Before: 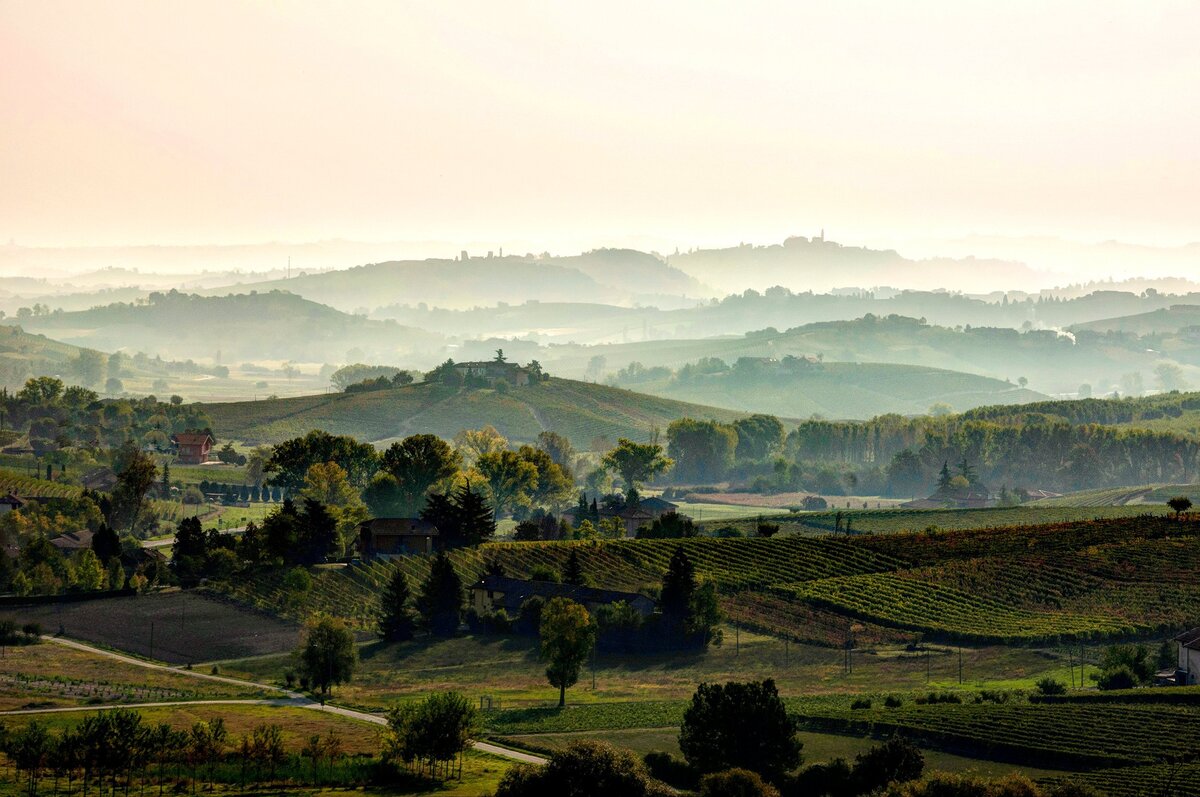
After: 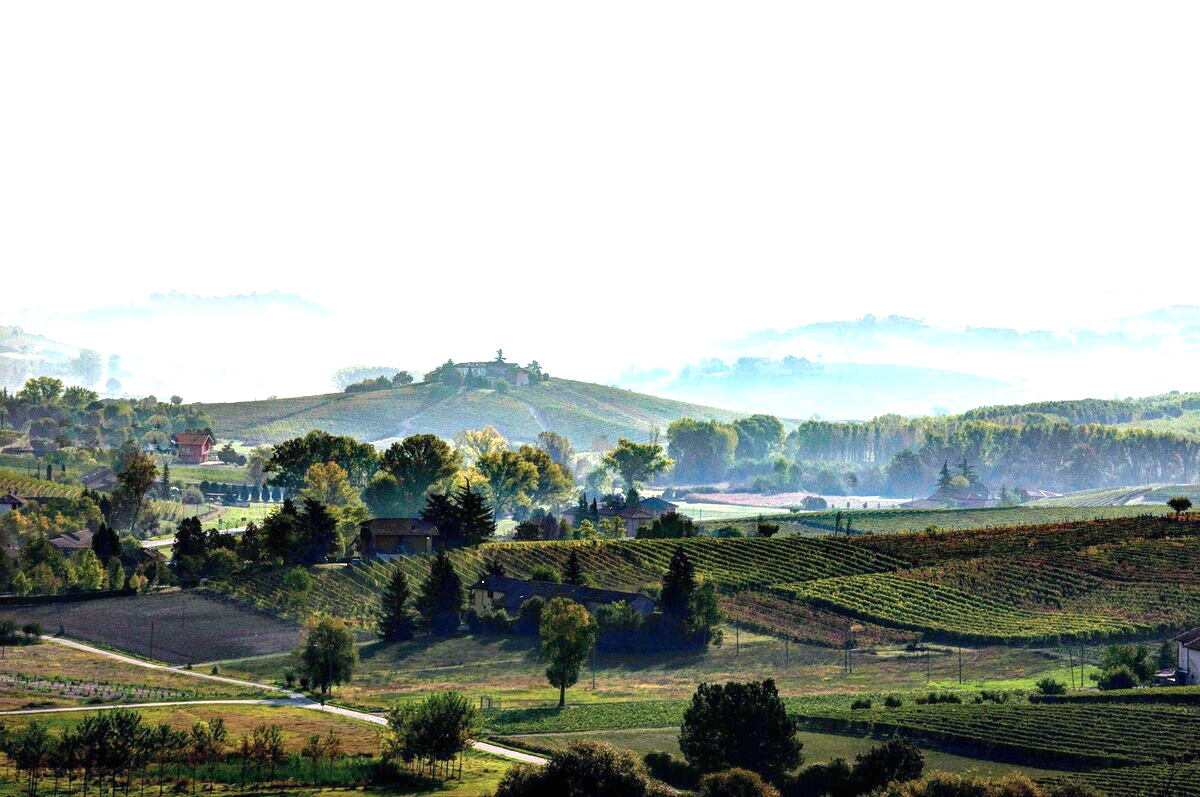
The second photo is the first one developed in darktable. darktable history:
exposure: black level correction 0, exposure 1.4 EV, compensate highlight preservation false
color calibration: illuminant as shot in camera, x 0.379, y 0.396, temperature 4138.76 K
